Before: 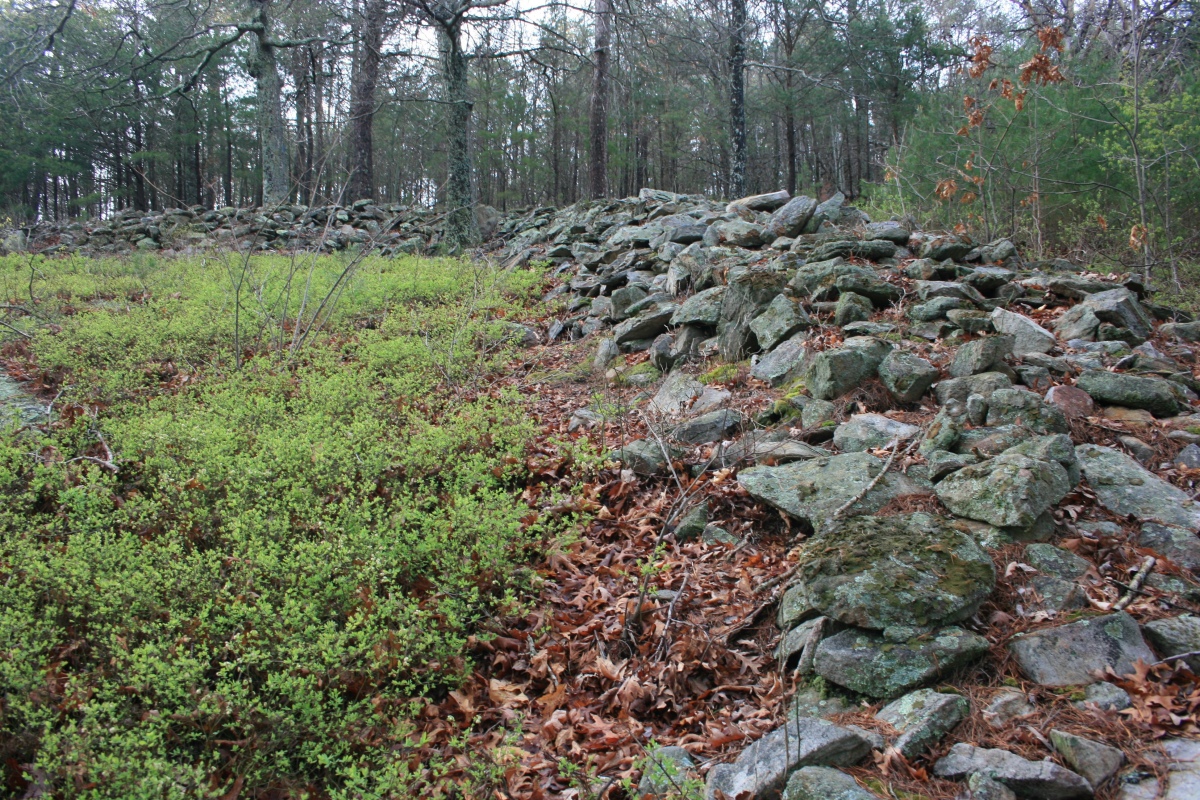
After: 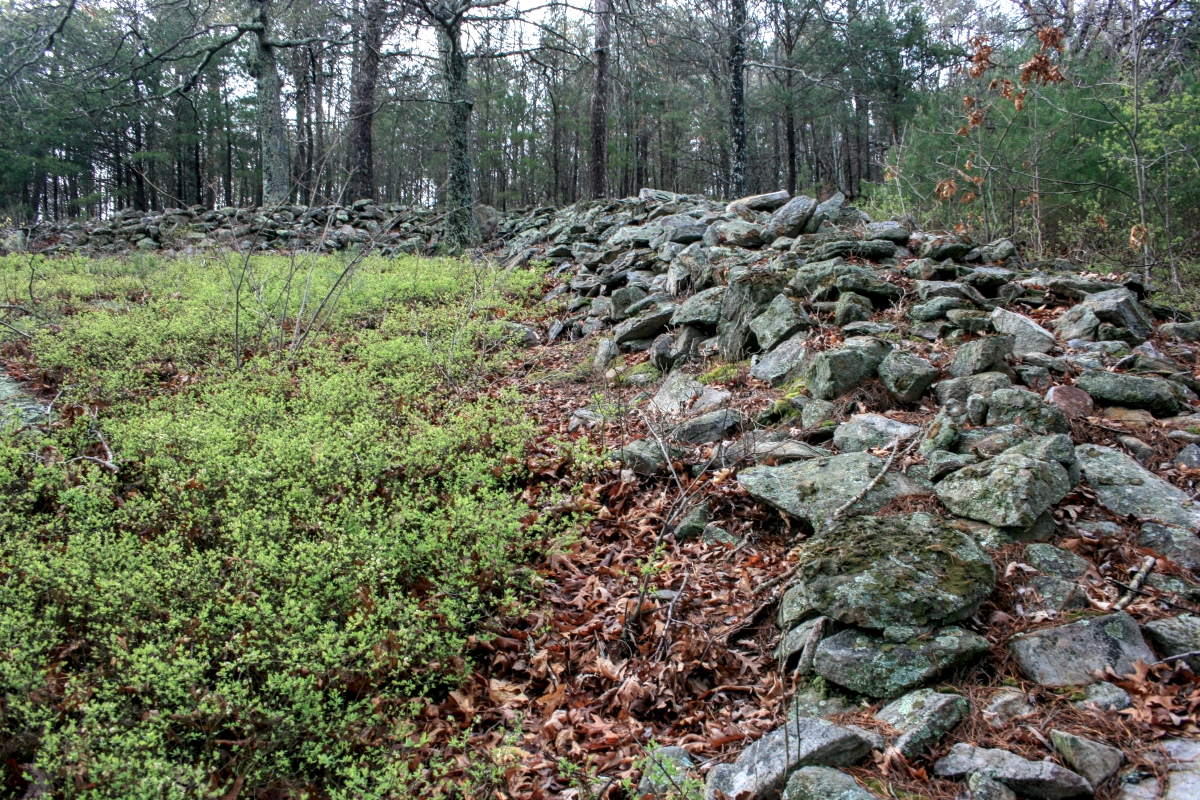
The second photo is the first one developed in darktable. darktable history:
color balance rgb: on, module defaults
local contrast: detail 150%
